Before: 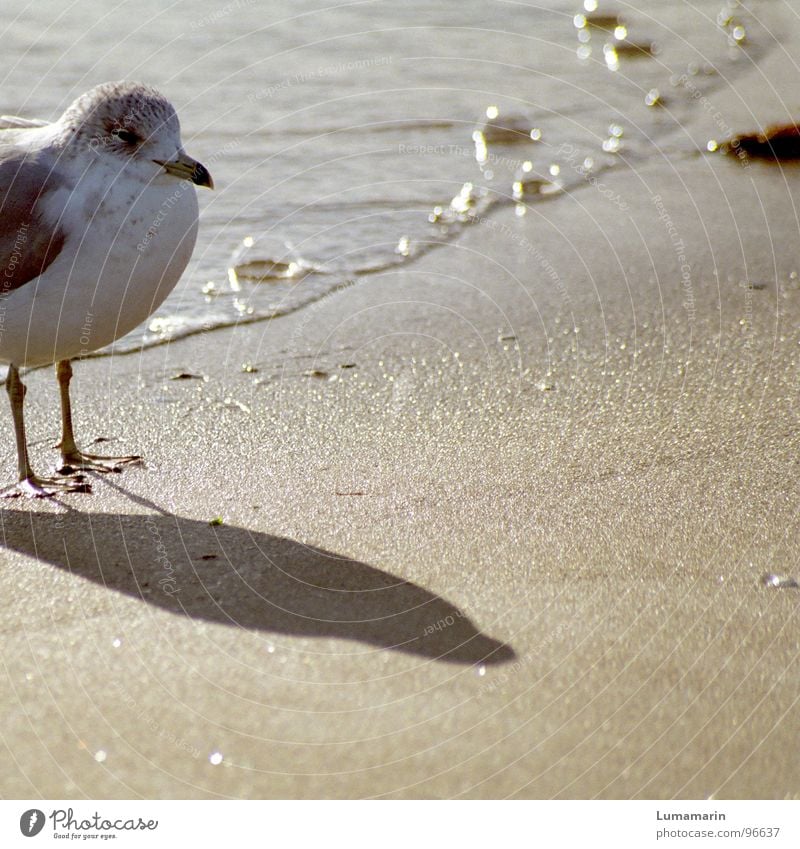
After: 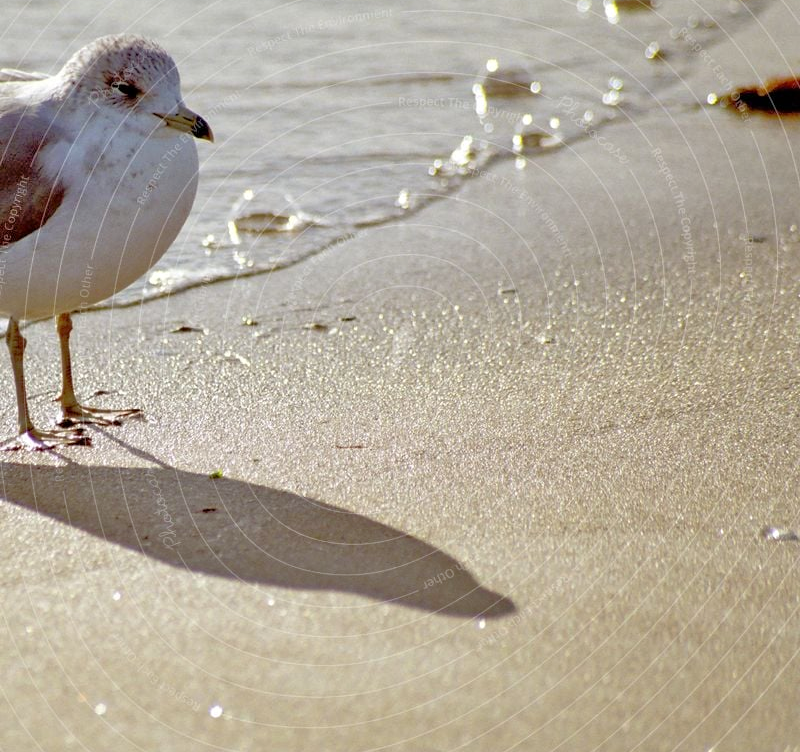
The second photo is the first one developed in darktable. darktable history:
crop and rotate: top 5.544%, bottom 5.781%
tone equalizer: -7 EV 0.157 EV, -6 EV 0.596 EV, -5 EV 1.16 EV, -4 EV 1.35 EV, -3 EV 1.14 EV, -2 EV 0.6 EV, -1 EV 0.146 EV
